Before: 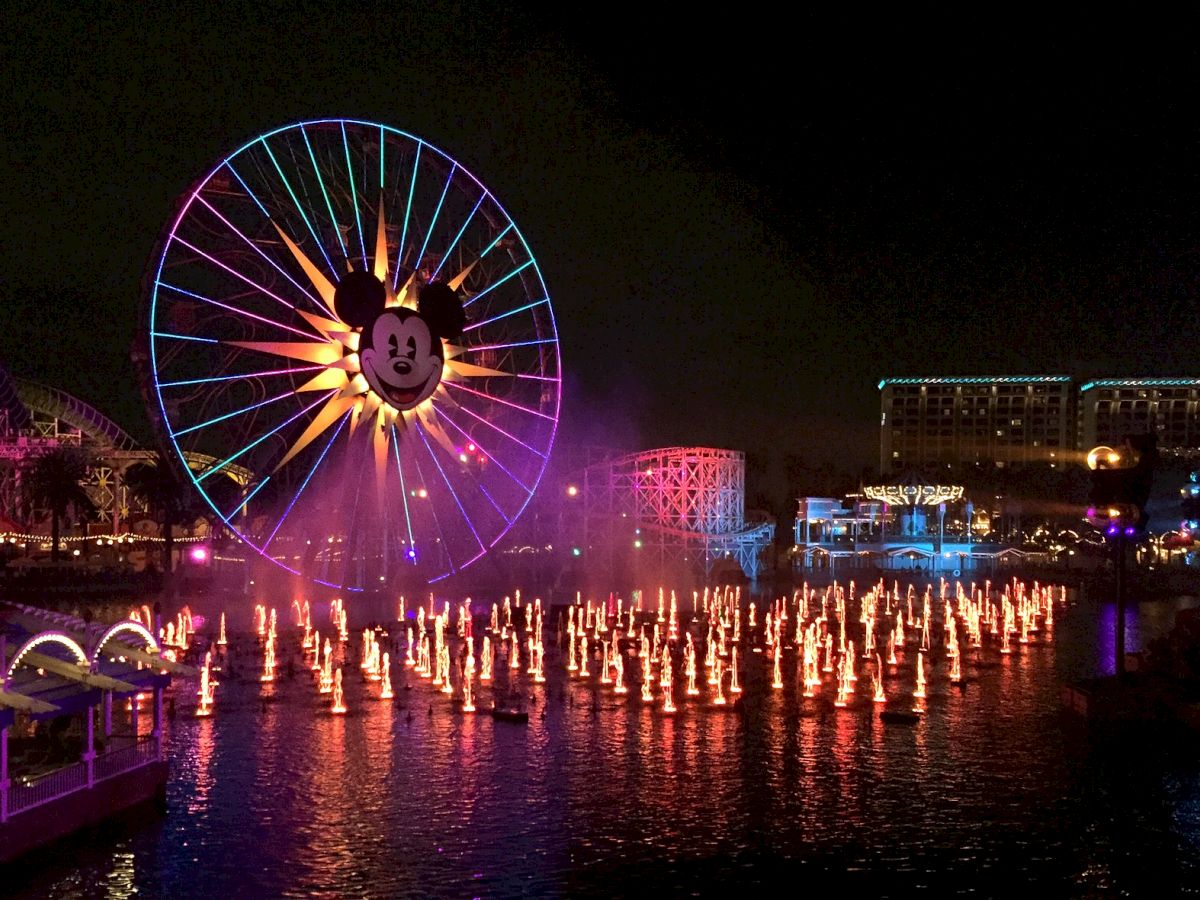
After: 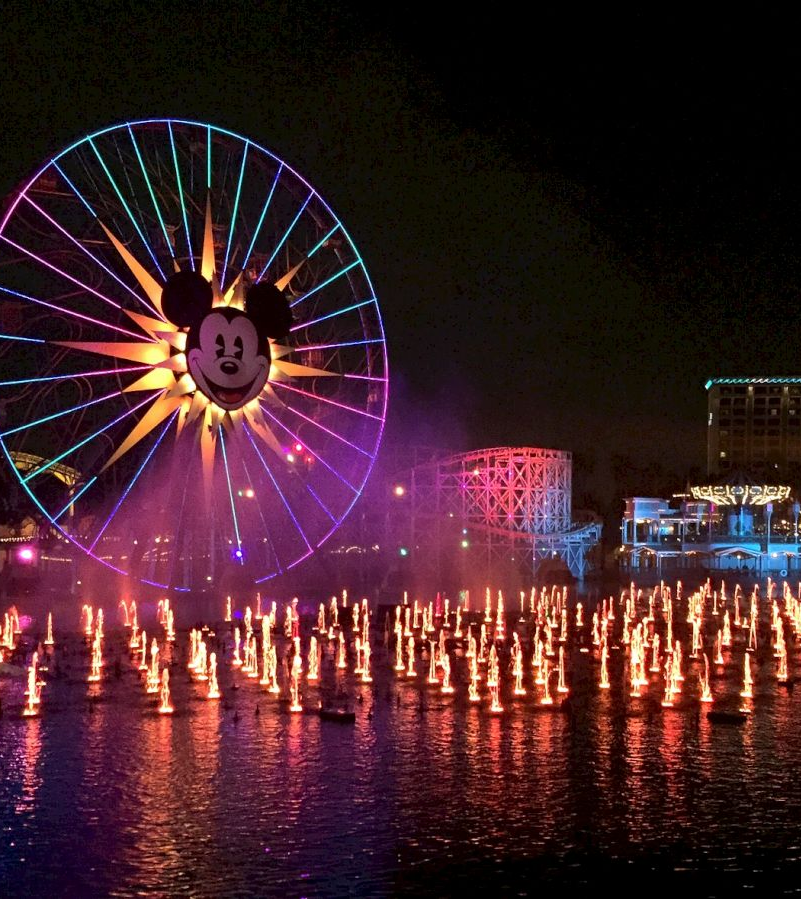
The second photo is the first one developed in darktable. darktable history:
tone equalizer: edges refinement/feathering 500, mask exposure compensation -1.57 EV, preserve details no
crop and rotate: left 14.418%, right 18.756%
